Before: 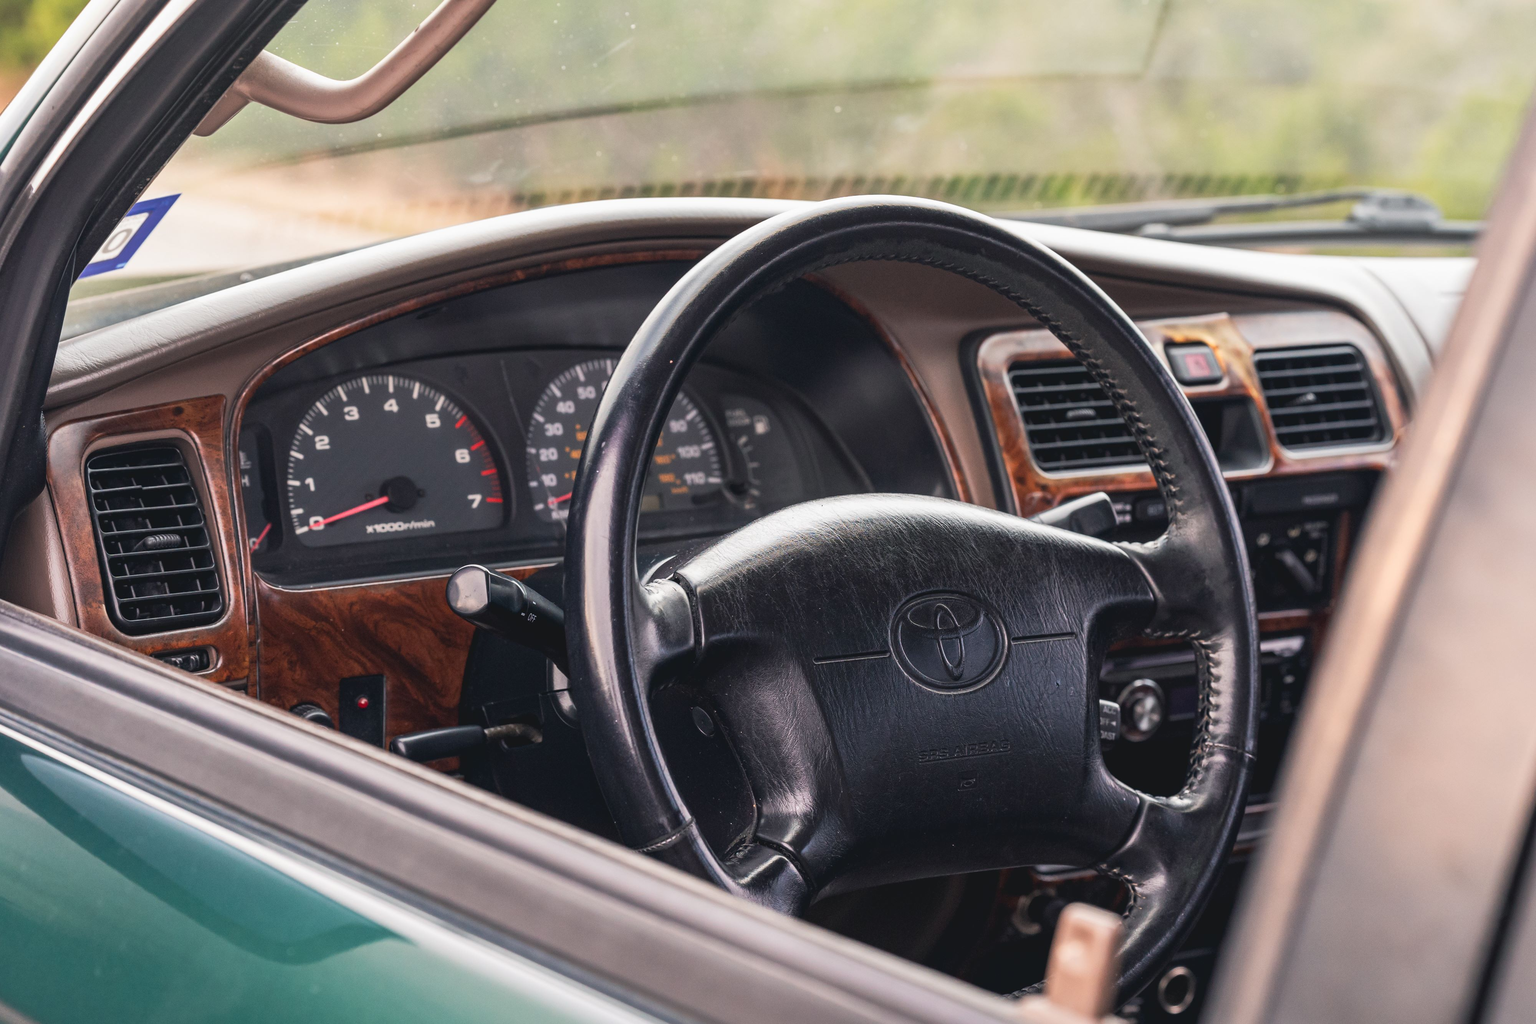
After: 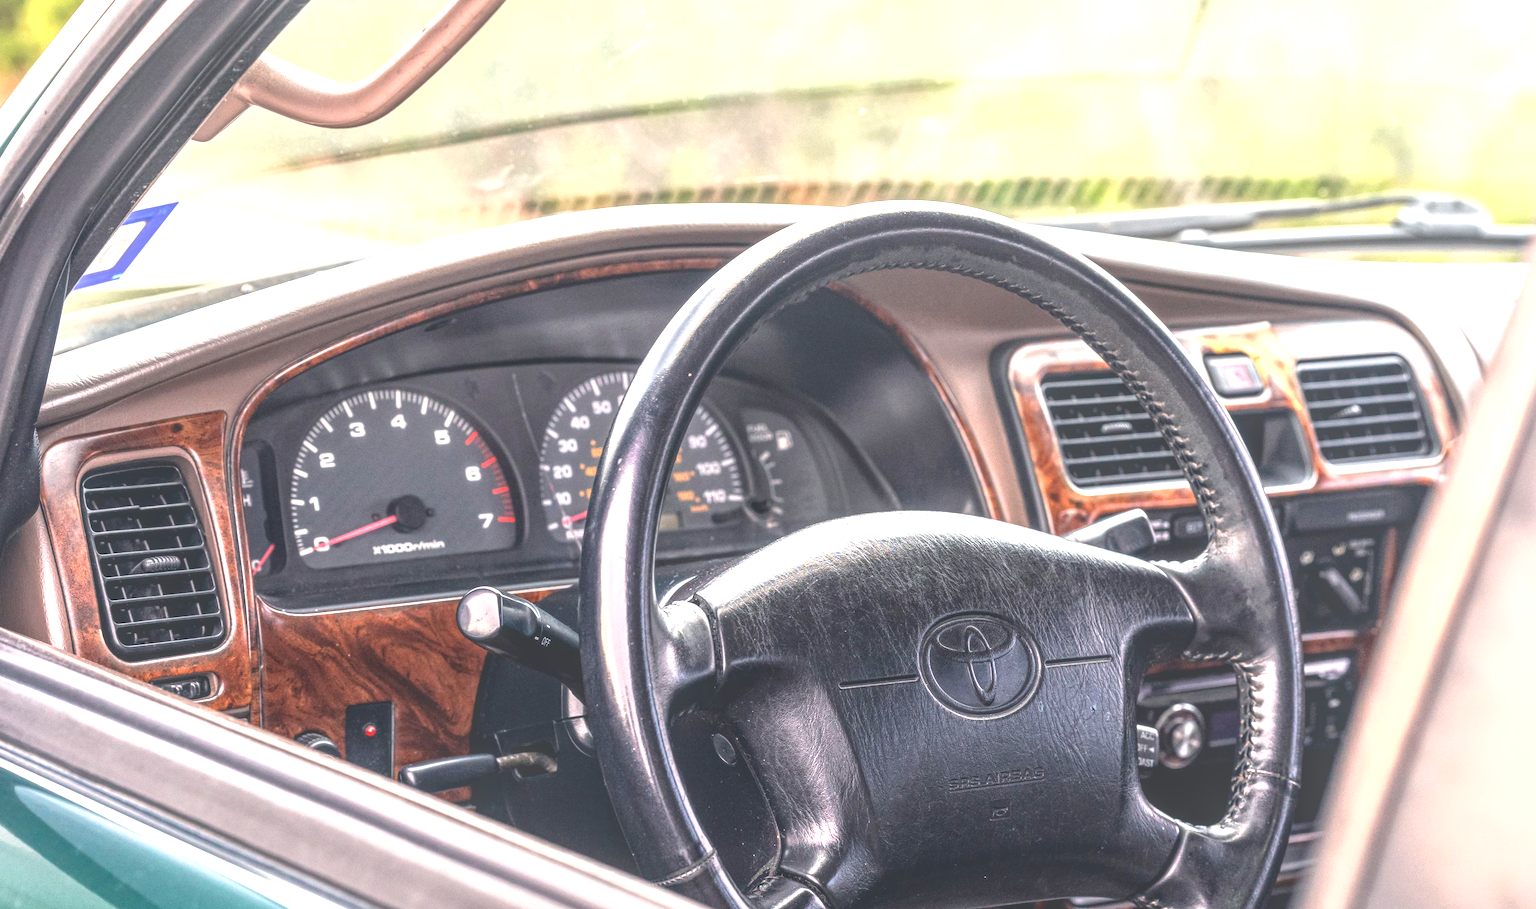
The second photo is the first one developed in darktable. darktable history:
exposure: exposure 1.2 EV, compensate highlight preservation false
crop and rotate: angle 0.2°, left 0.275%, right 3.127%, bottom 14.18%
local contrast: highlights 66%, shadows 33%, detail 166%, midtone range 0.2
